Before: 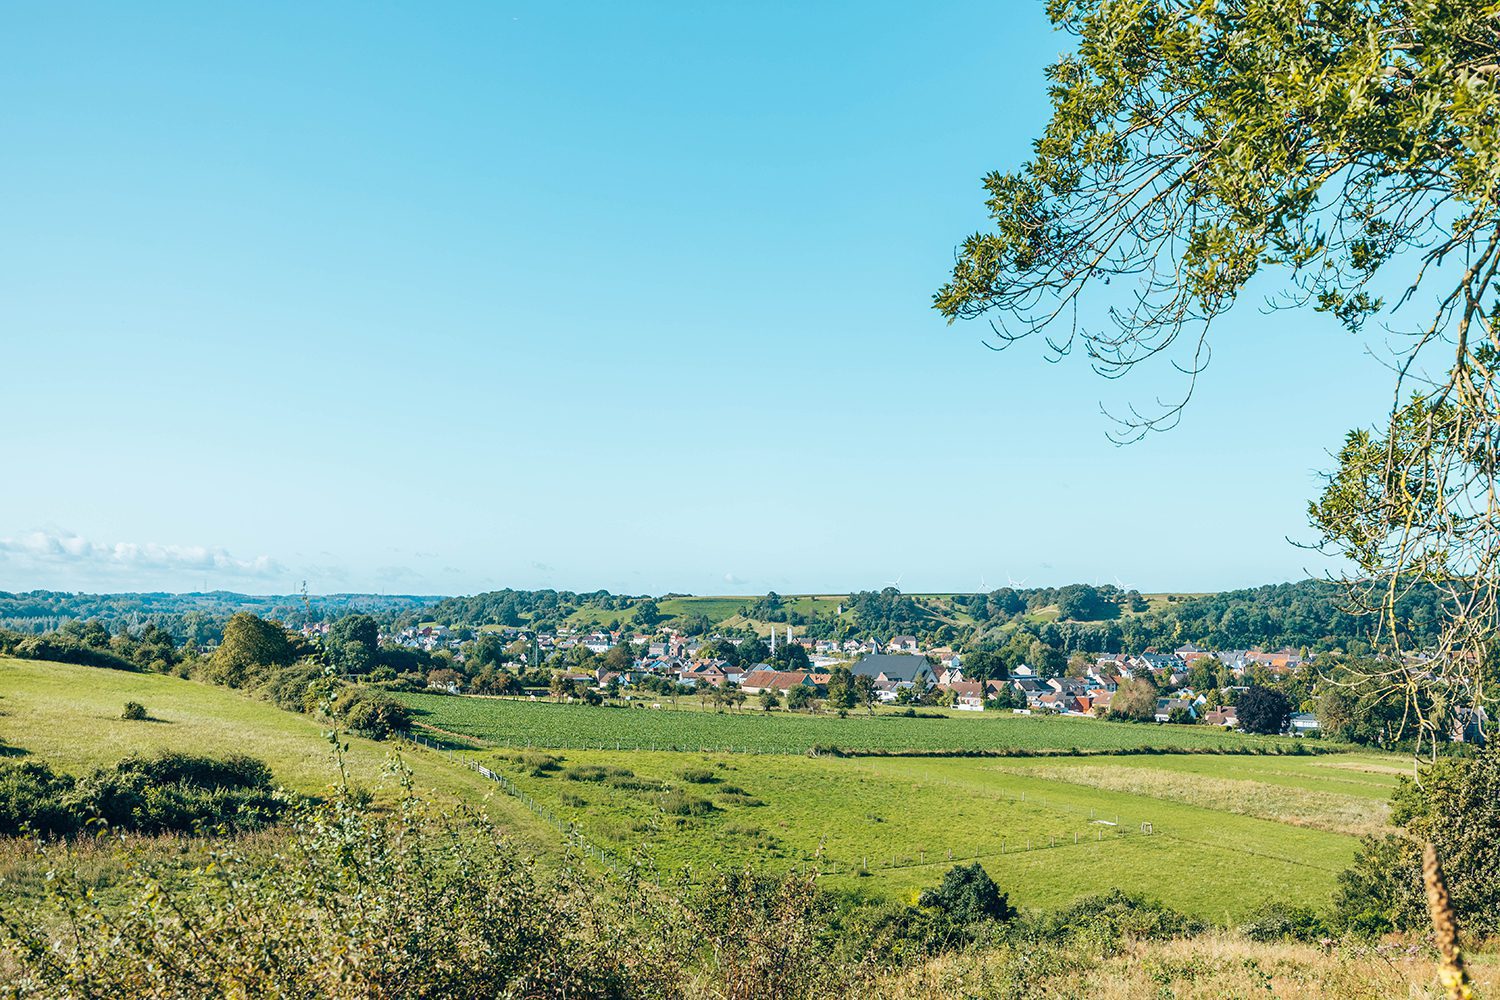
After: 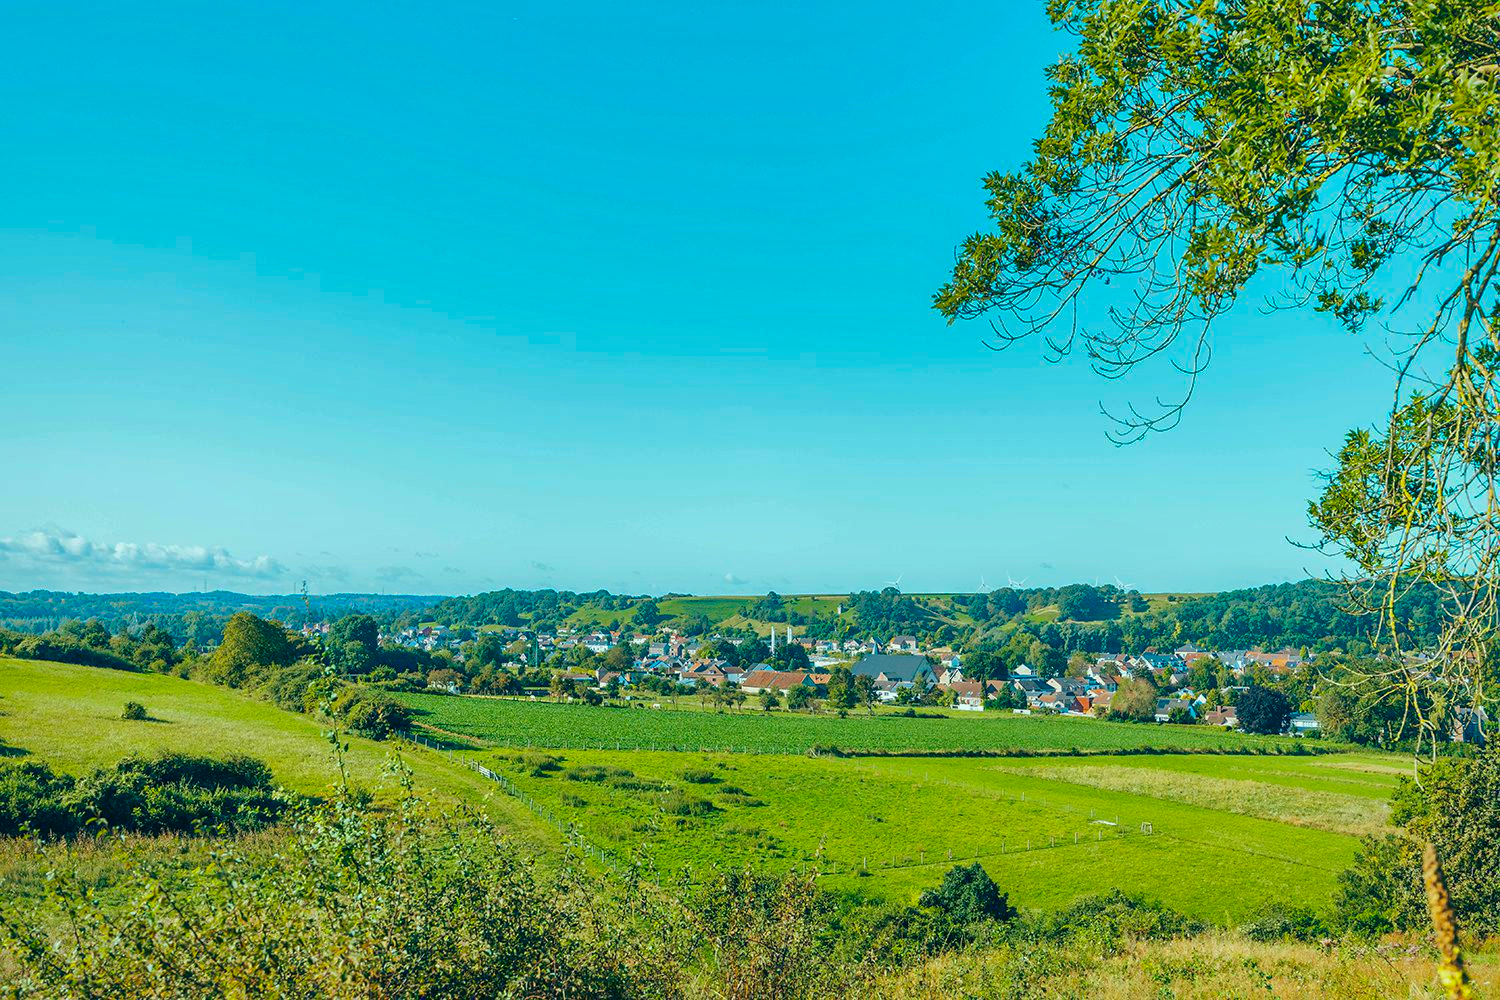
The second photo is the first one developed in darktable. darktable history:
shadows and highlights: shadows 40, highlights -60
color correction: highlights a* -7.33, highlights b* 1.26, shadows a* -3.55, saturation 1.4
